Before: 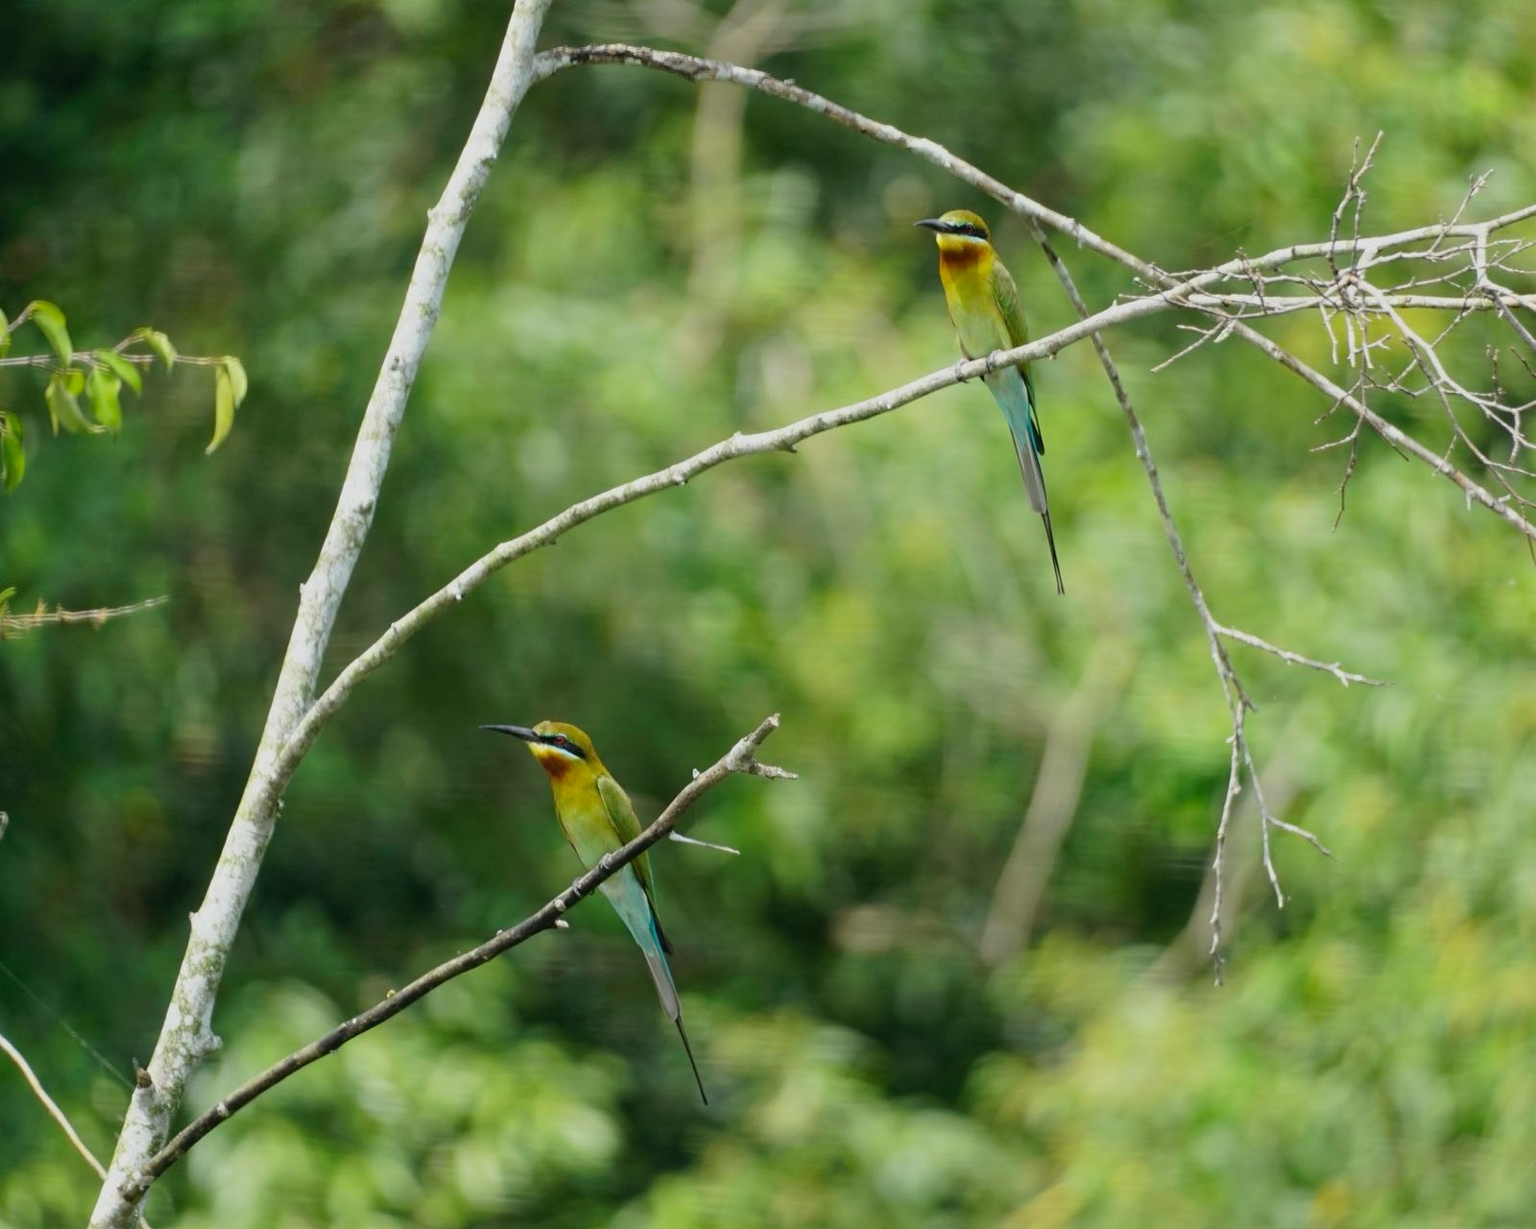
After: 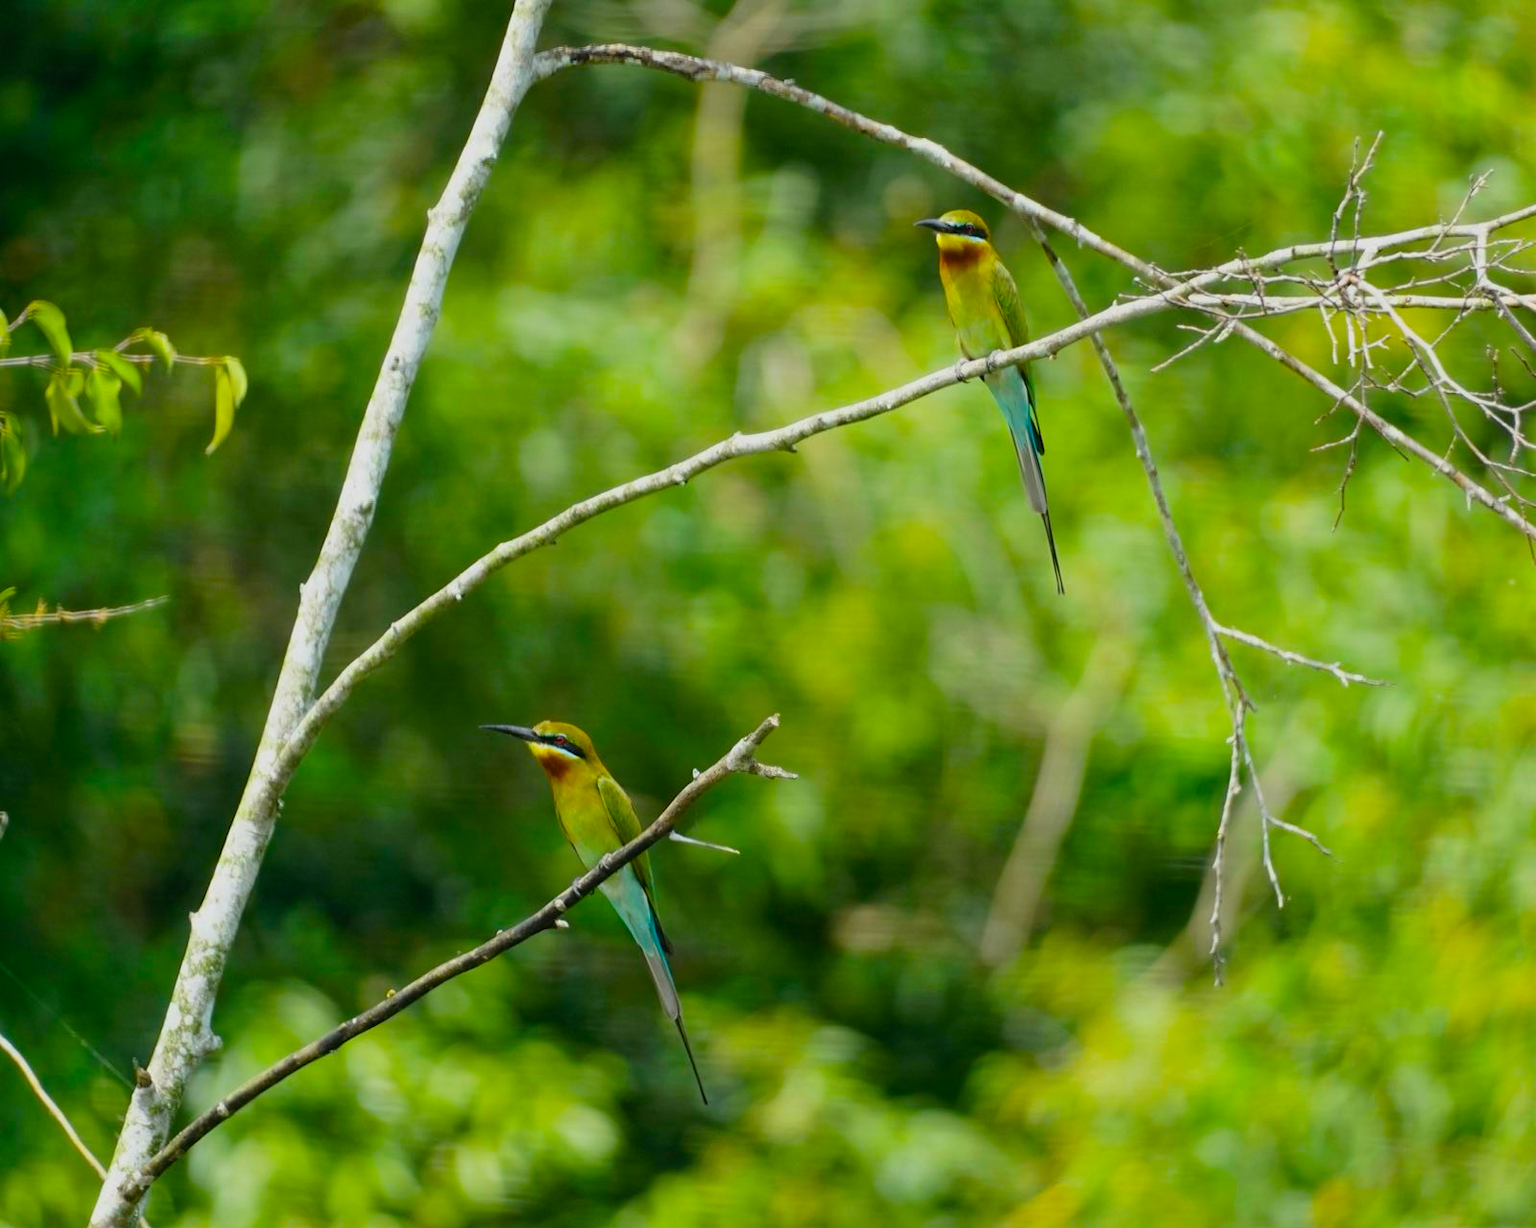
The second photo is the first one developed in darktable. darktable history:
color balance rgb: linear chroma grading › global chroma 15%, perceptual saturation grading › global saturation 30%
tone equalizer: on, module defaults
